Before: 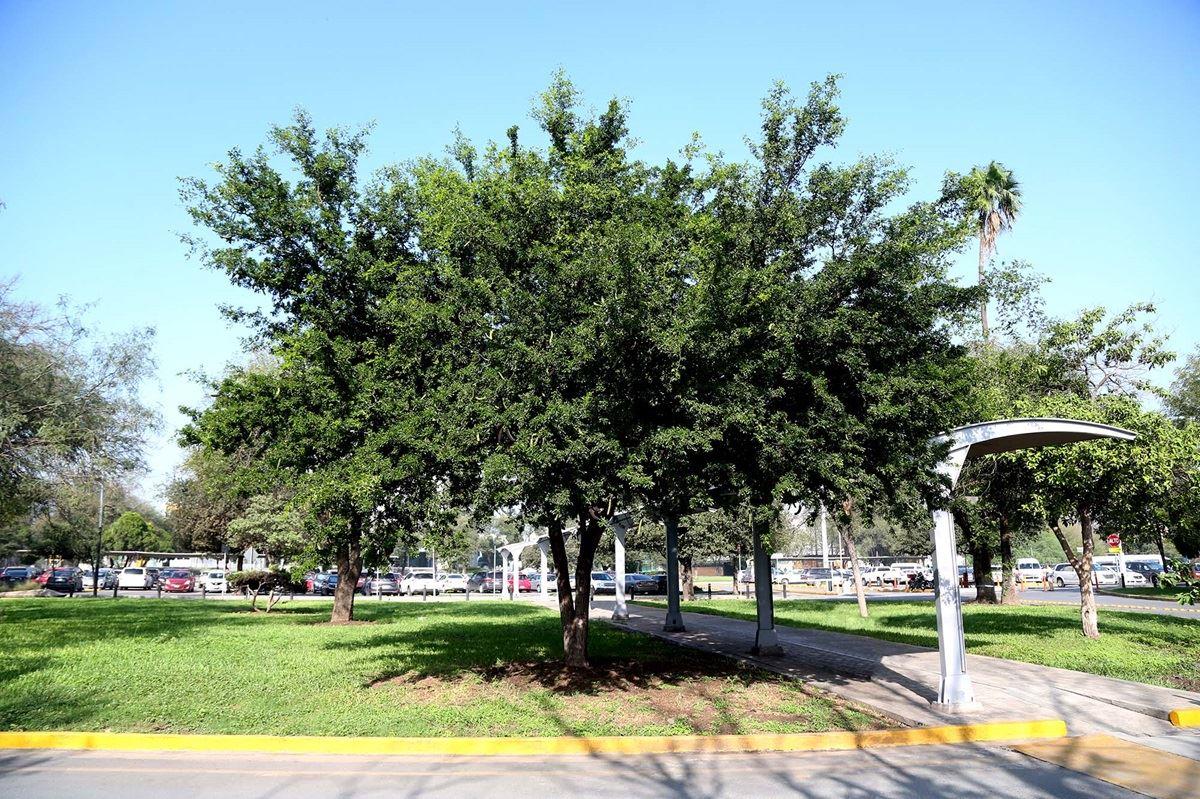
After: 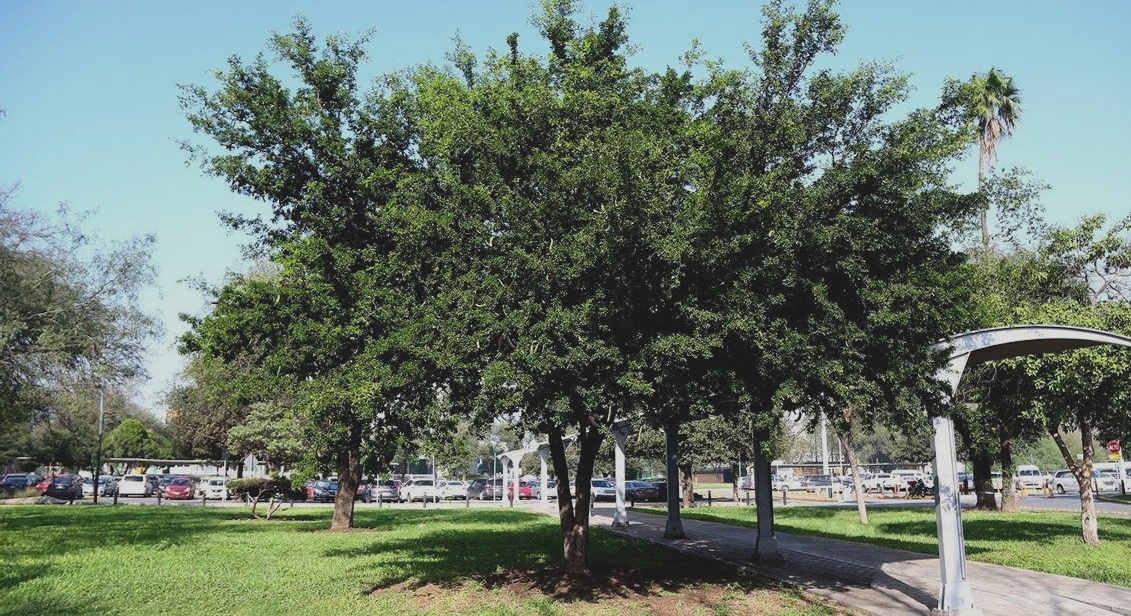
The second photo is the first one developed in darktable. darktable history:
crop and rotate: angle 0.03°, top 11.643%, right 5.651%, bottom 11.189%
exposure: black level correction -0.015, exposure -0.5 EV, compensate highlight preservation false
